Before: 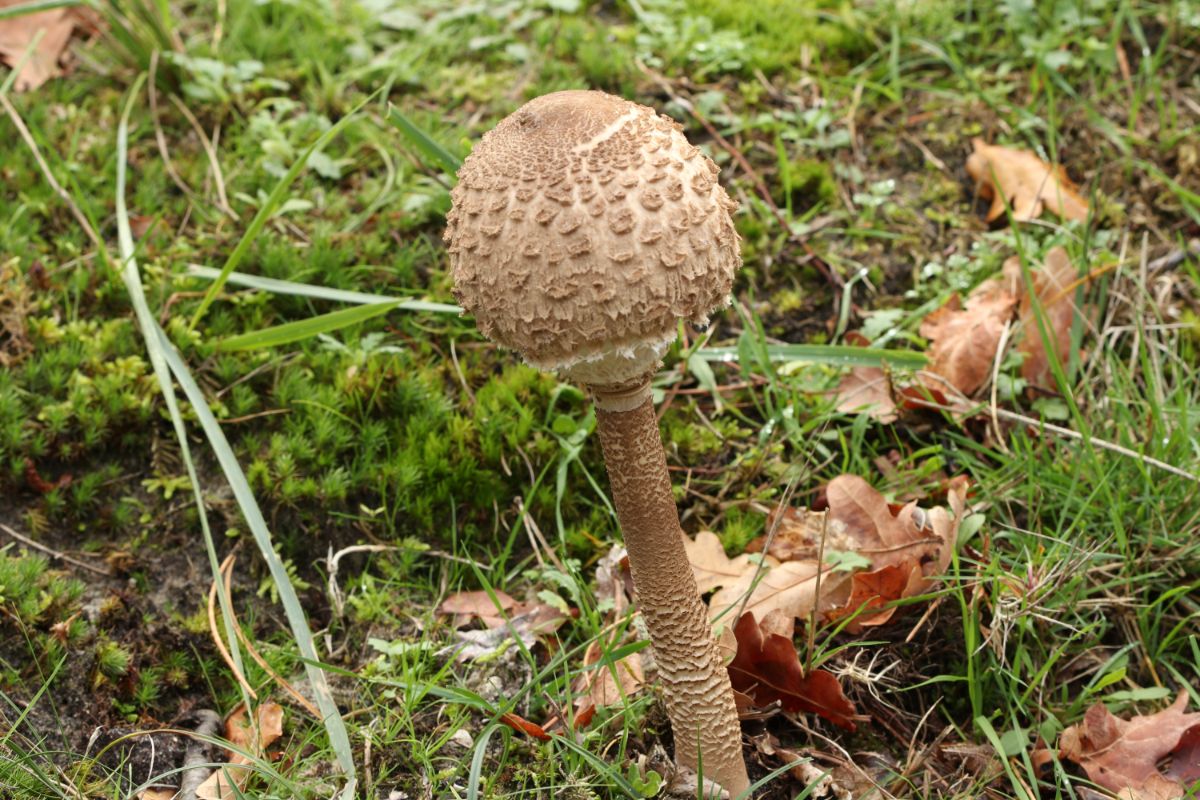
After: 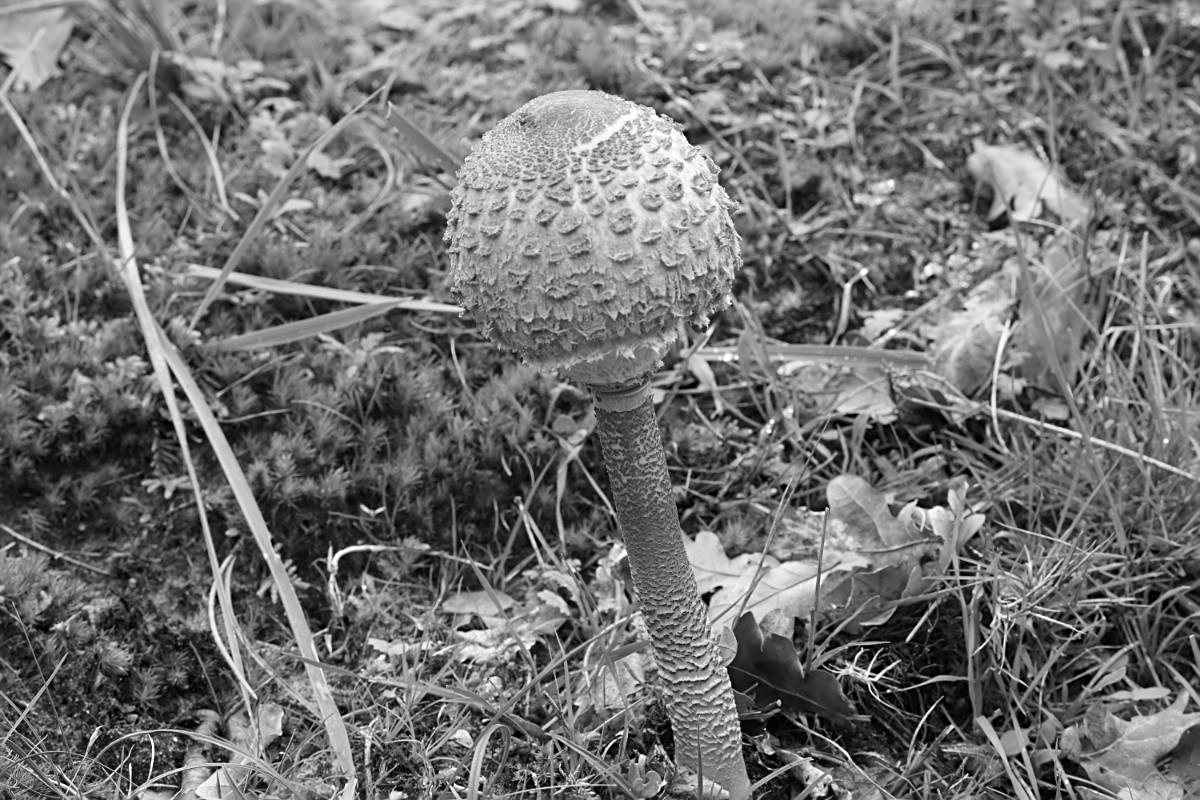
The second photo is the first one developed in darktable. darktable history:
monochrome: a 16.06, b 15.48, size 1
sharpen: amount 0.478
